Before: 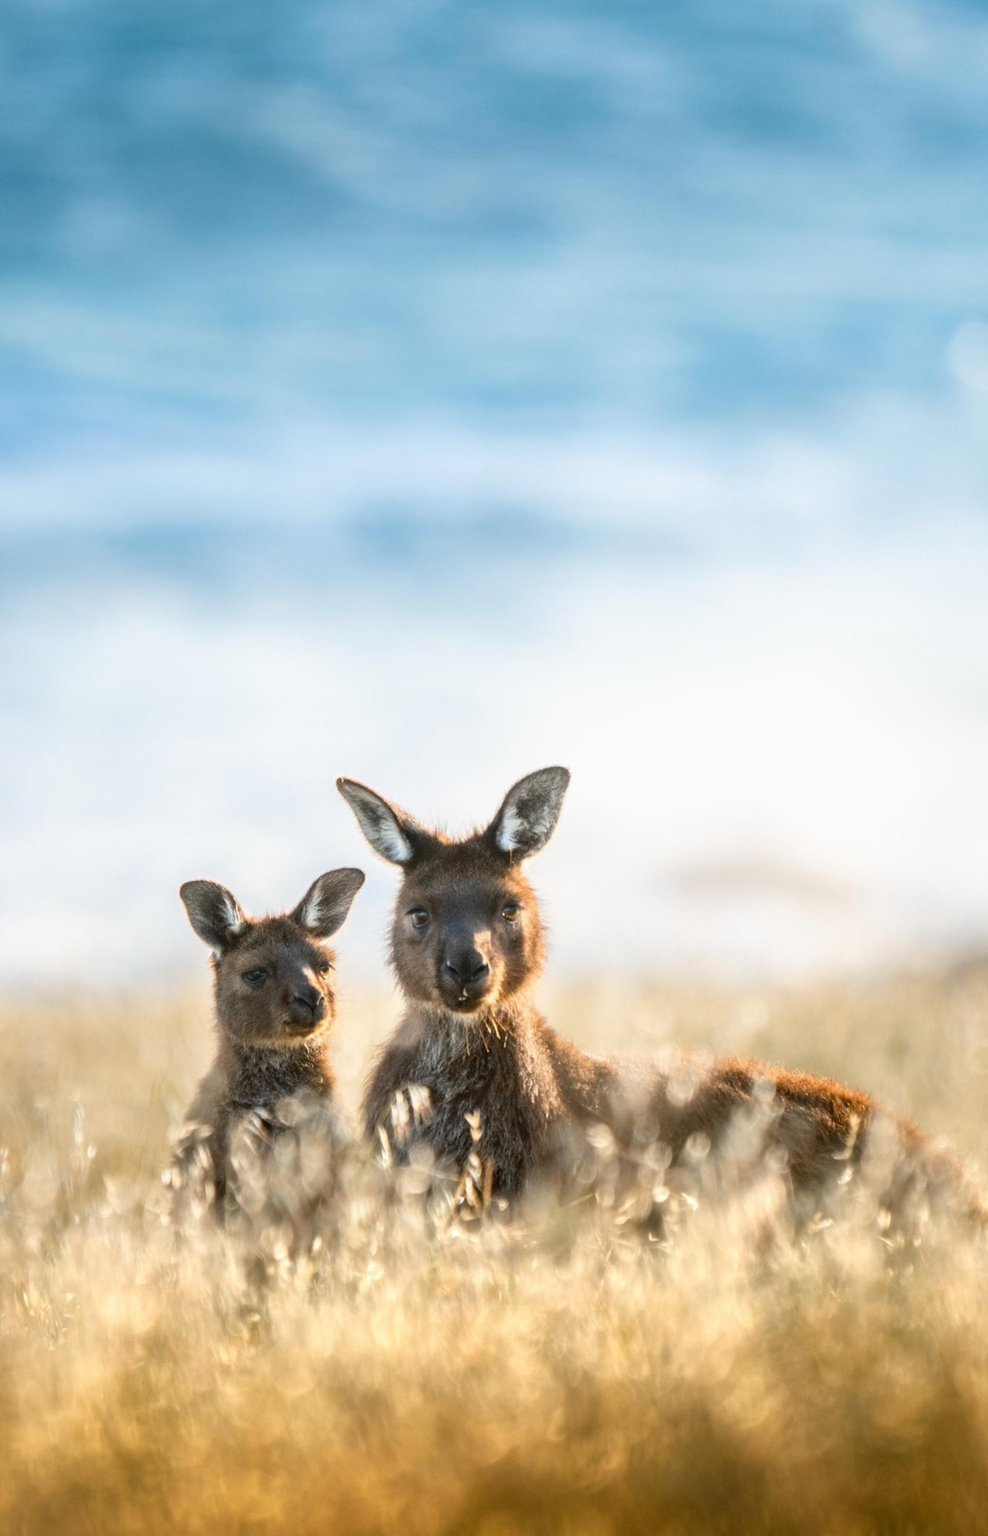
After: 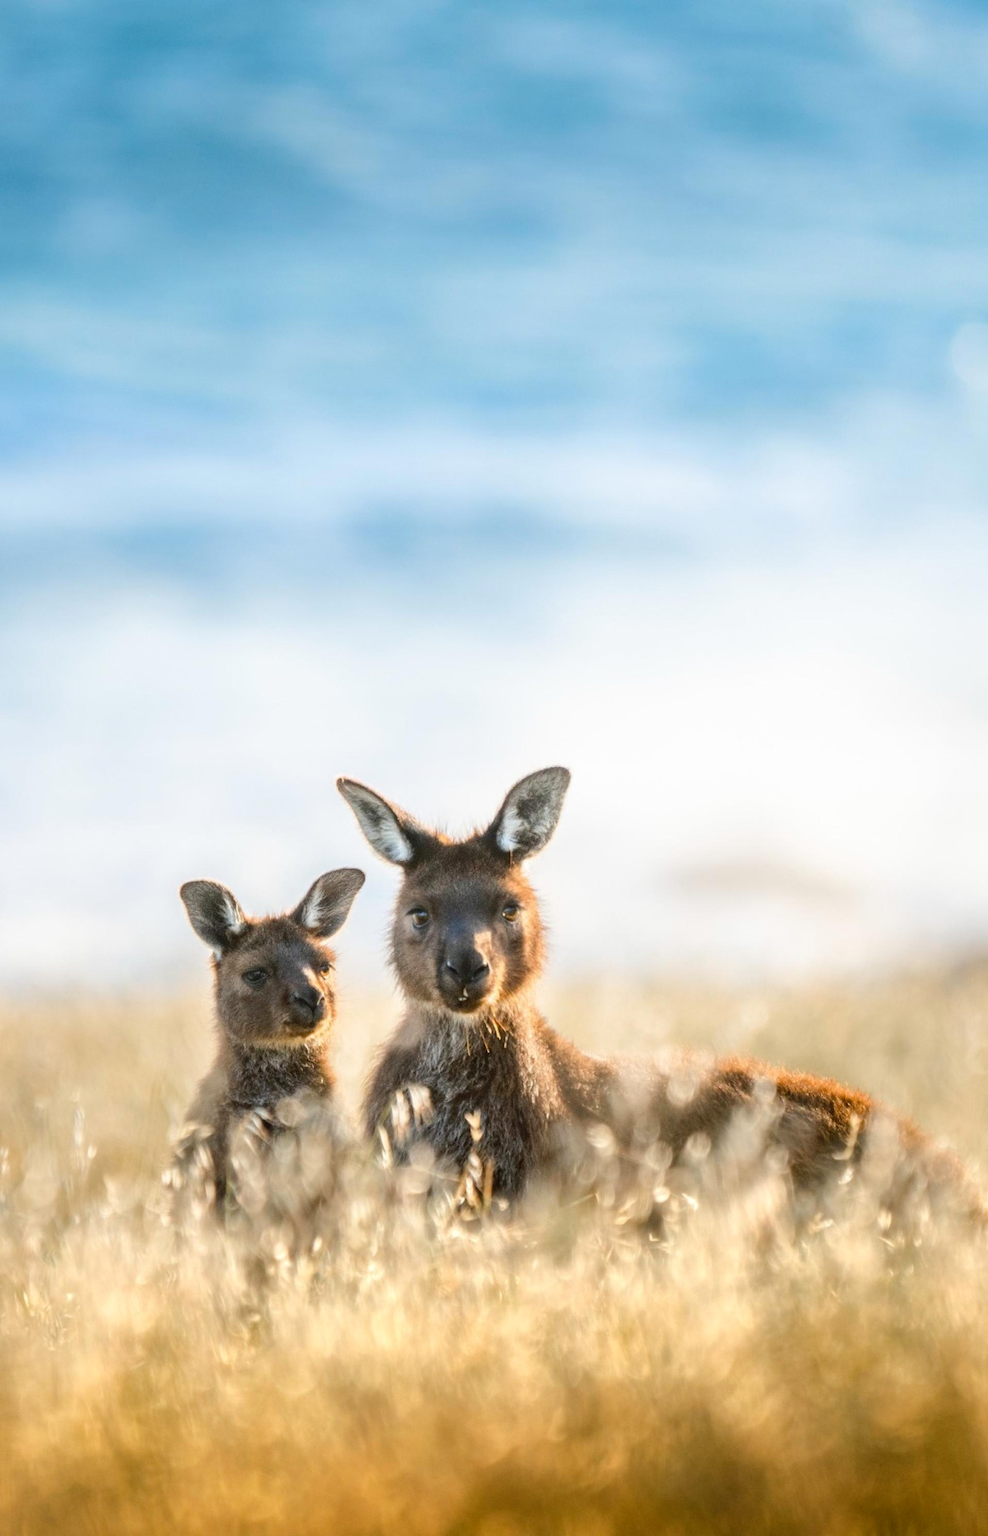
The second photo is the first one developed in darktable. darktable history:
color balance rgb: shadows lift › luminance -10.409%, linear chroma grading › global chroma 0.766%, perceptual saturation grading › global saturation 0.465%, perceptual brilliance grading › mid-tones 10.631%, perceptual brilliance grading › shadows 14.369%
